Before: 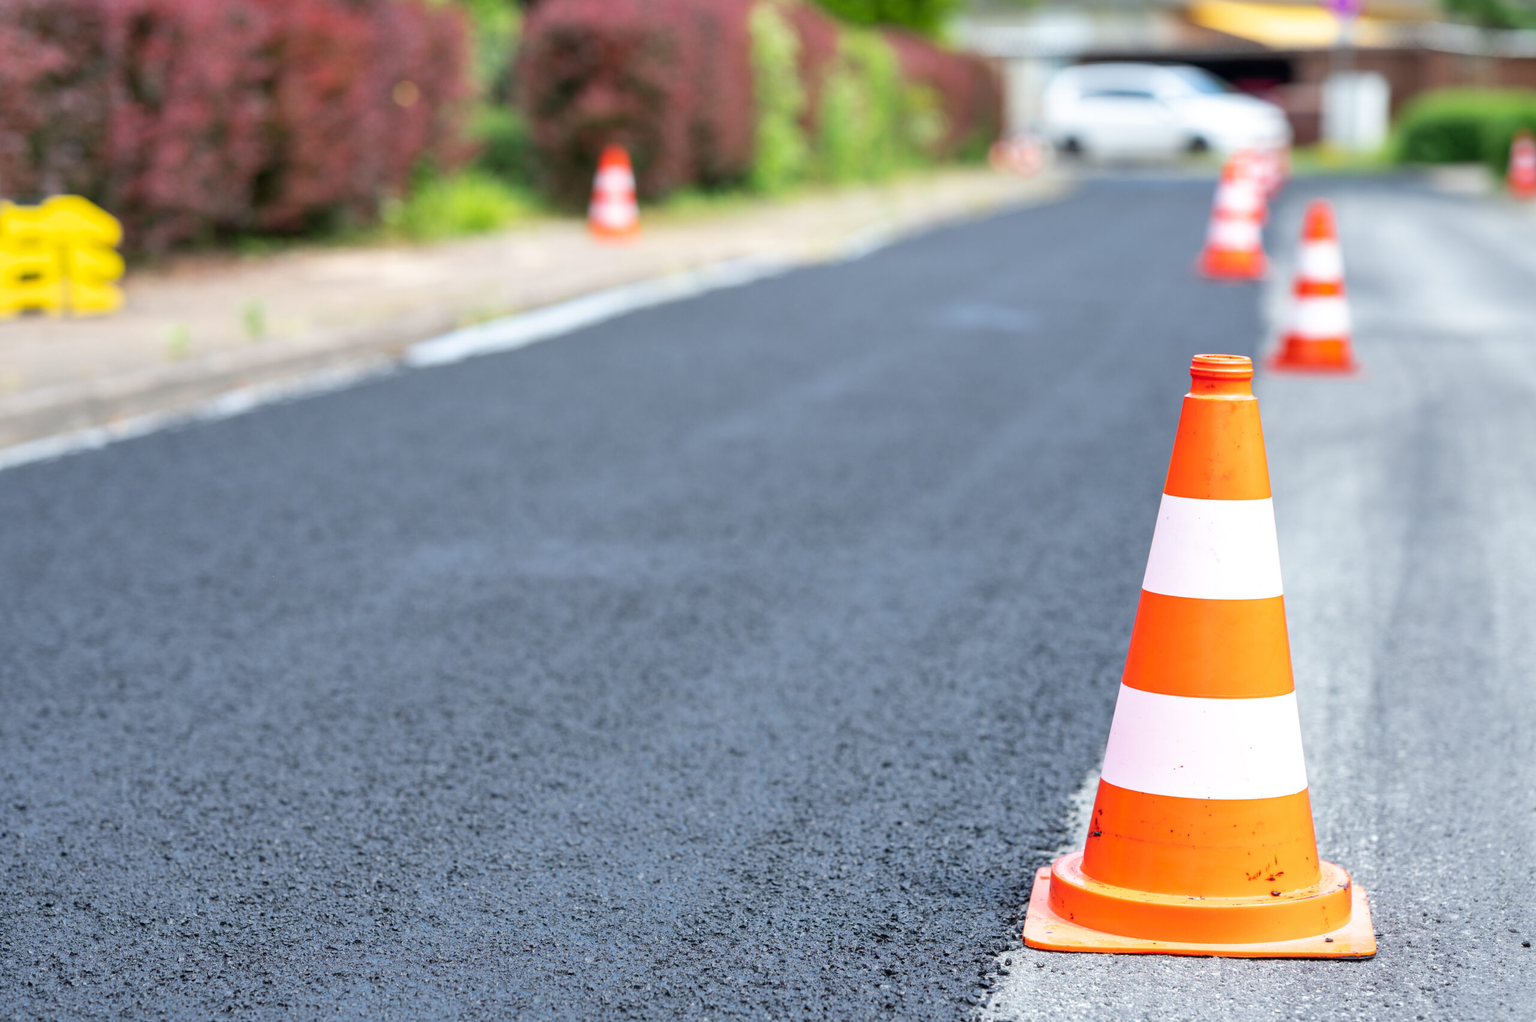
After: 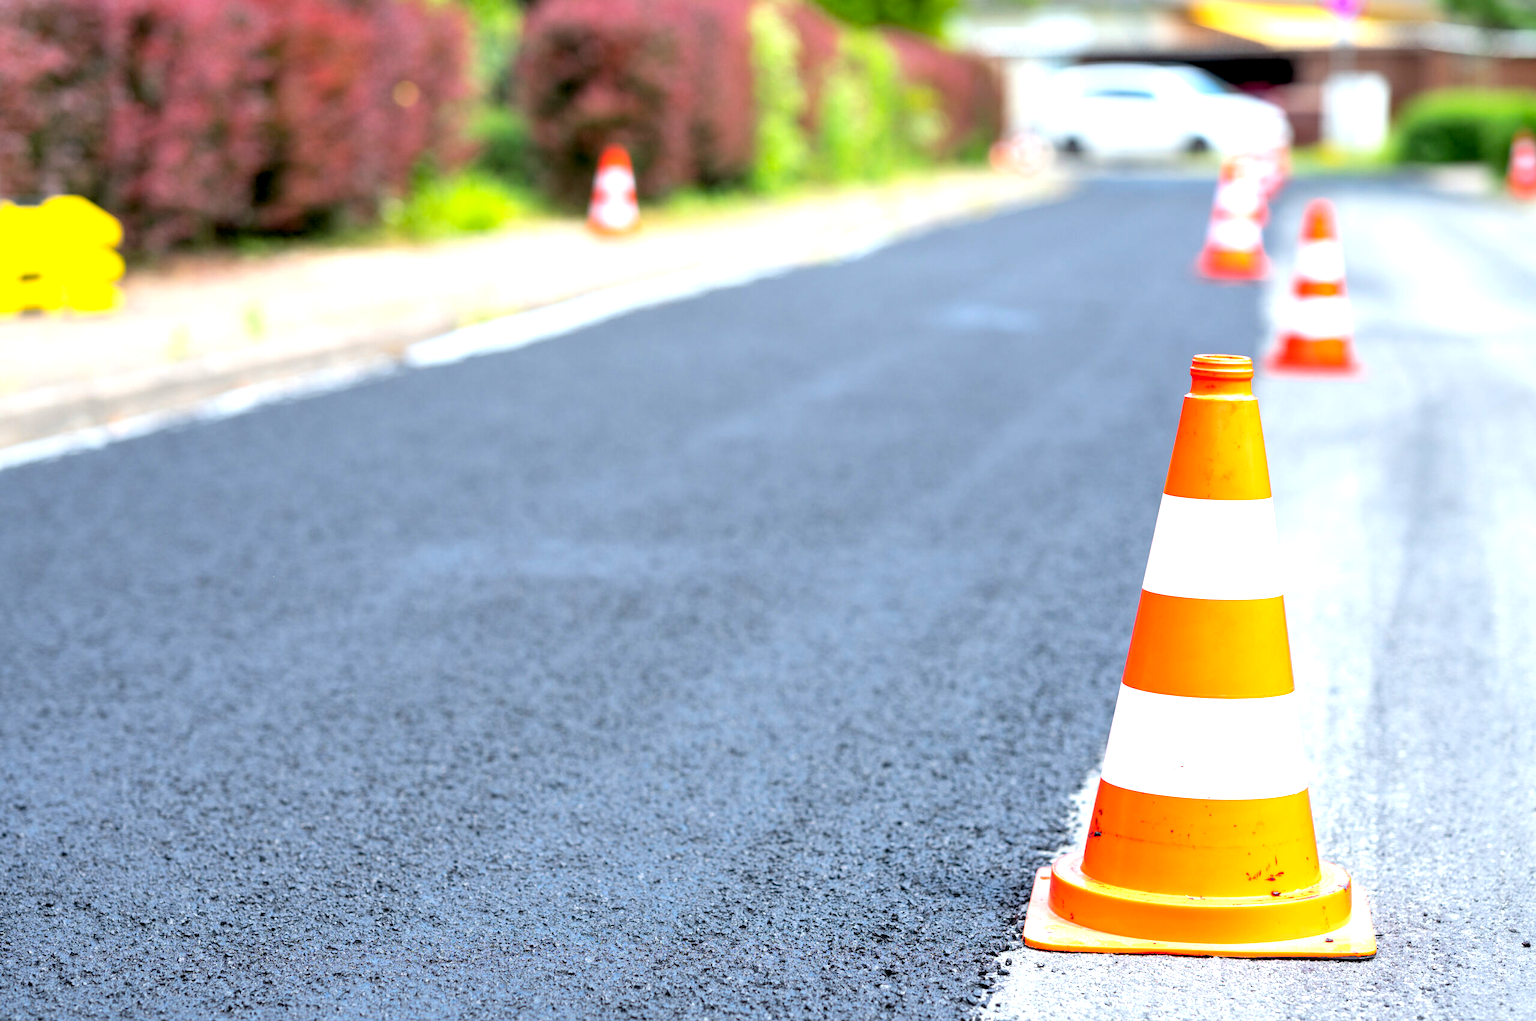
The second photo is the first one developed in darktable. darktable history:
tone equalizer: -8 EV -0.781 EV, -7 EV -0.73 EV, -6 EV -0.628 EV, -5 EV -0.395 EV, -3 EV 0.399 EV, -2 EV 0.6 EV, -1 EV 0.697 EV, +0 EV 0.738 EV
color balance rgb: shadows lift › luminance 0.761%, shadows lift › chroma 0.528%, shadows lift › hue 17.81°, global offset › luminance -0.904%, linear chroma grading › shadows -8.466%, linear chroma grading › global chroma 9.756%, perceptual saturation grading › global saturation 0.973%, global vibrance 20%
